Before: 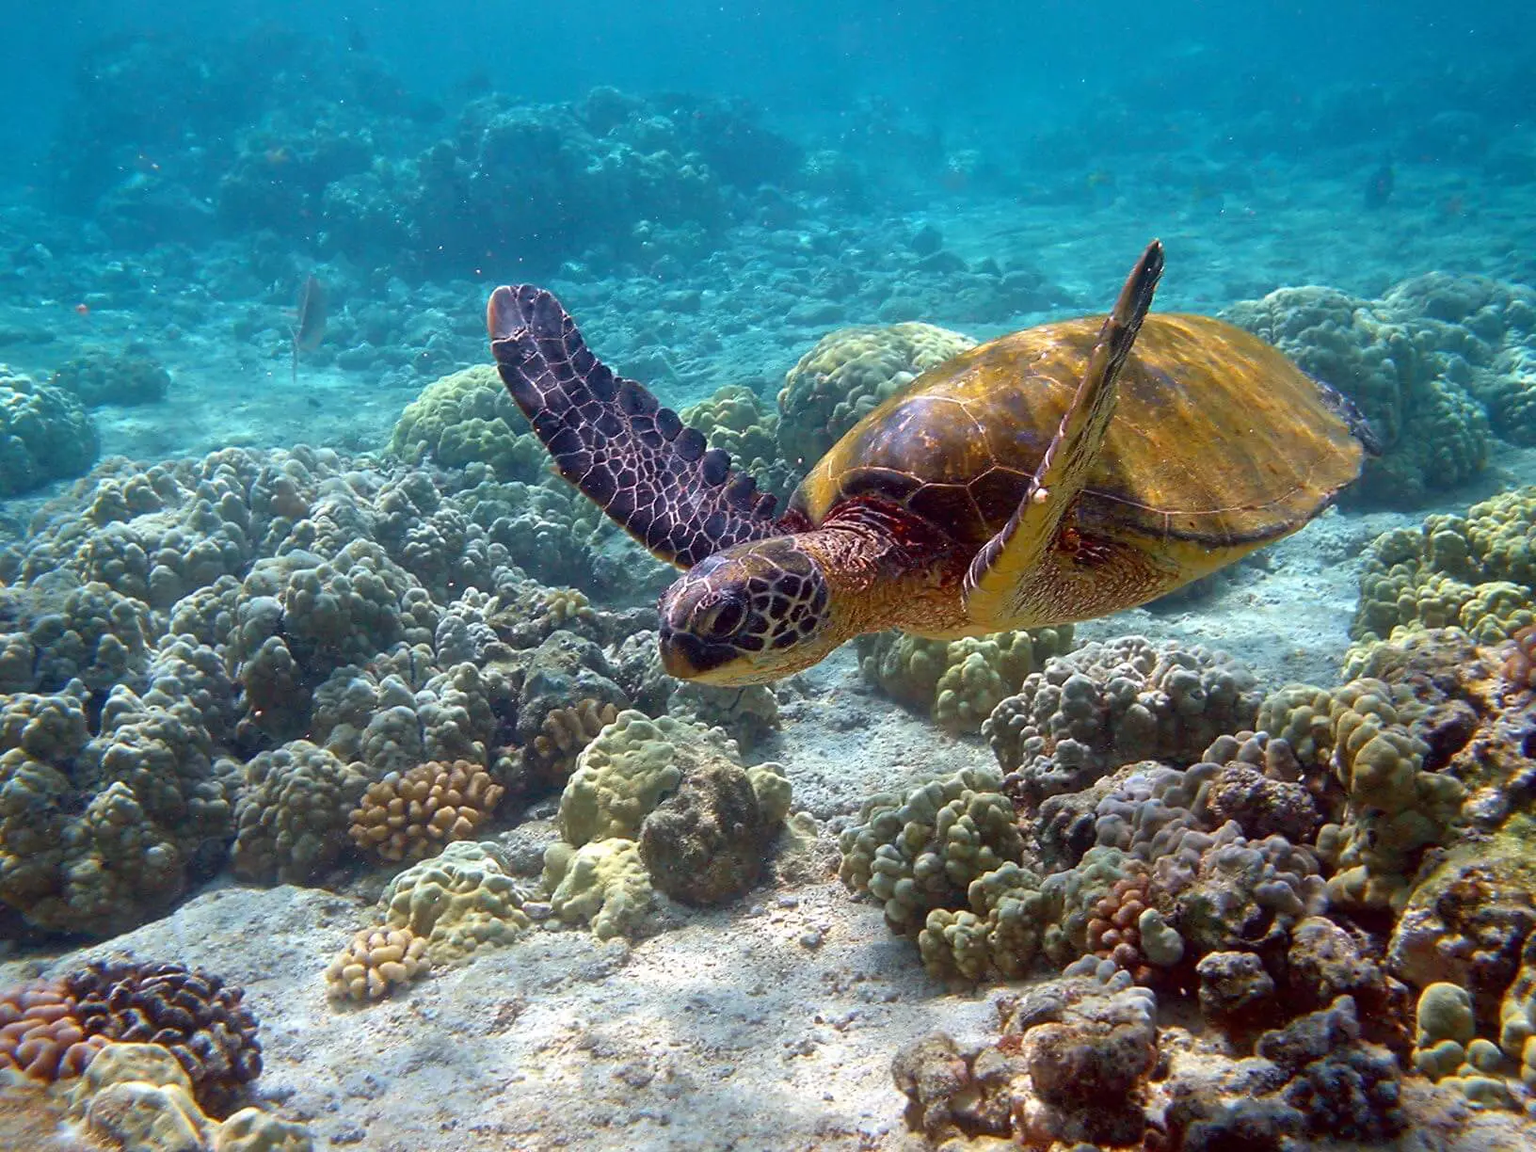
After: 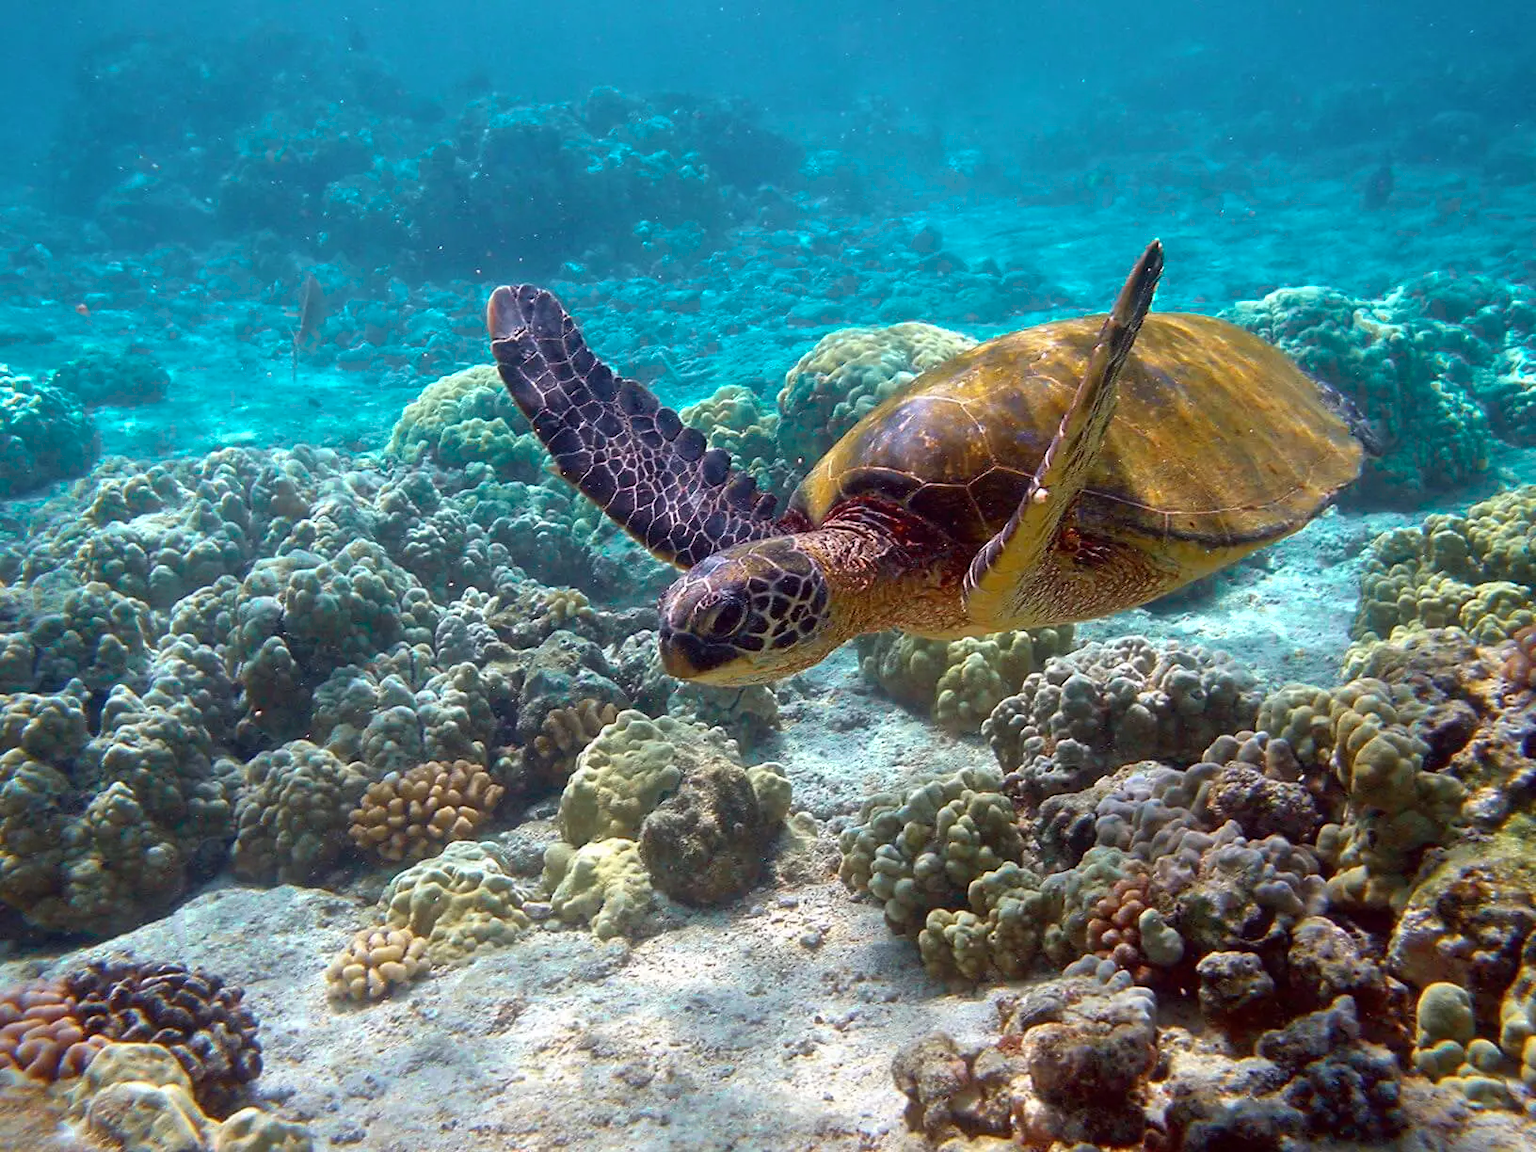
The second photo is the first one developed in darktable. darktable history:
color zones: curves: ch0 [(0.25, 0.5) (0.423, 0.5) (0.443, 0.5) (0.521, 0.756) (0.568, 0.5) (0.576, 0.5) (0.75, 0.5)]; ch1 [(0.25, 0.5) (0.423, 0.5) (0.443, 0.5) (0.539, 0.873) (0.624, 0.565) (0.631, 0.5) (0.75, 0.5)]
